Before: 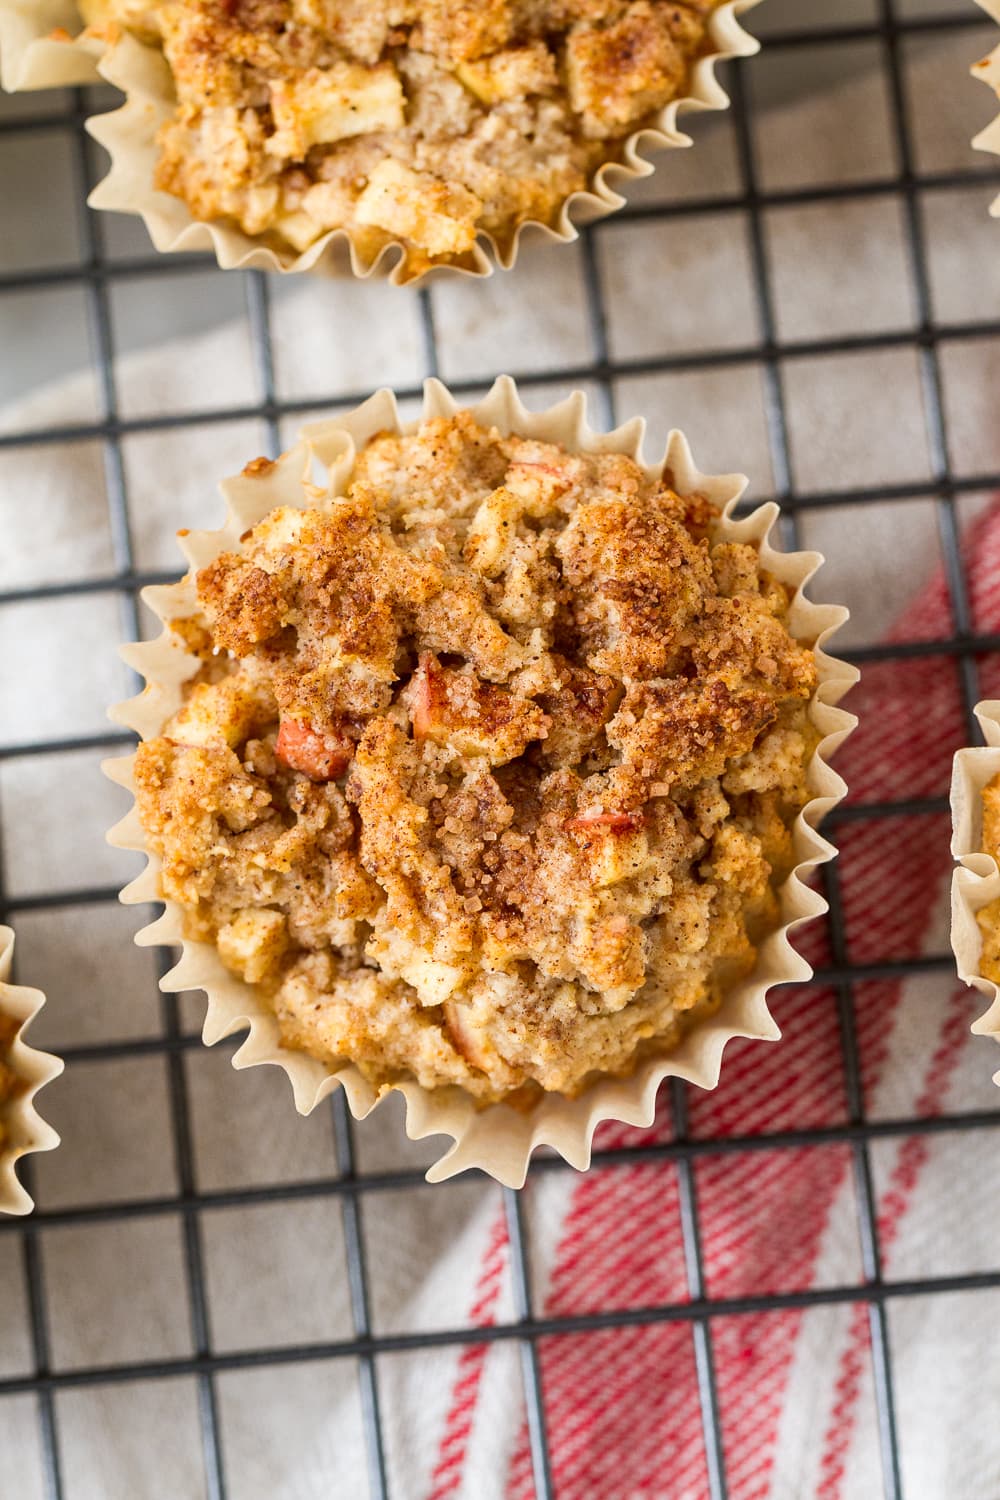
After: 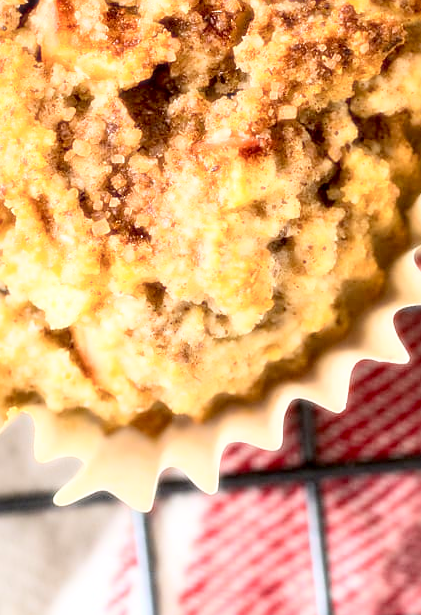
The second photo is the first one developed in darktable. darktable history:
bloom: size 0%, threshold 54.82%, strength 8.31%
white balance: emerald 1
crop: left 37.221%, top 45.169%, right 20.63%, bottom 13.777%
exposure: black level correction 0.005, exposure 0.286 EV, compensate highlight preservation false
sharpen: on, module defaults
